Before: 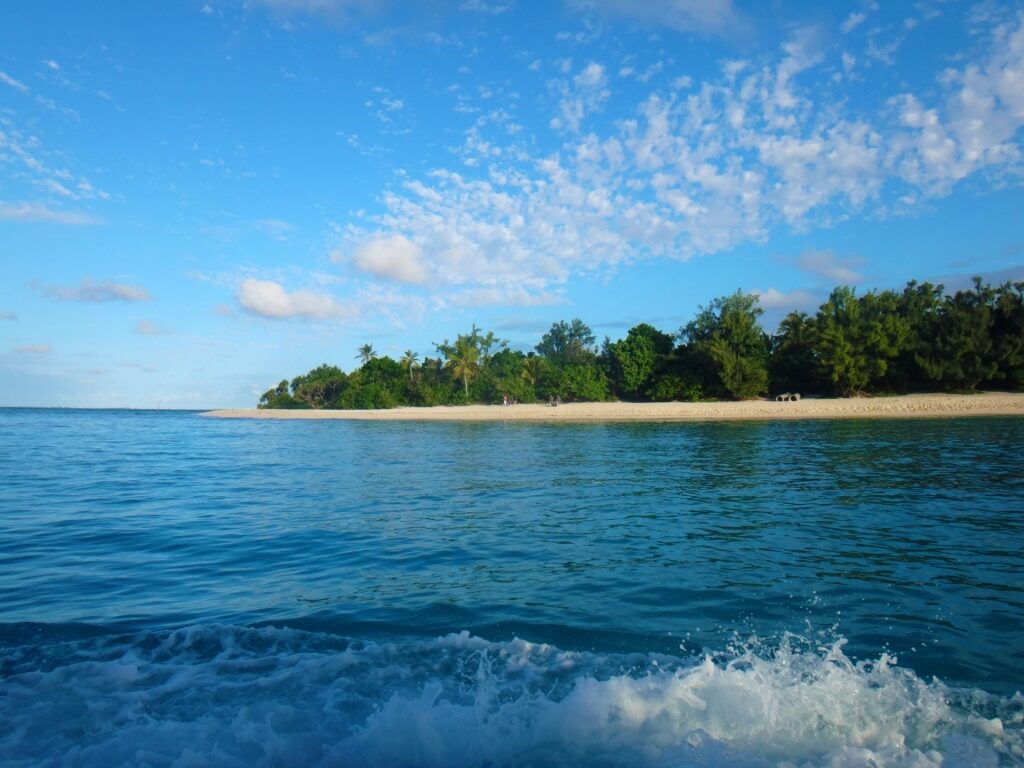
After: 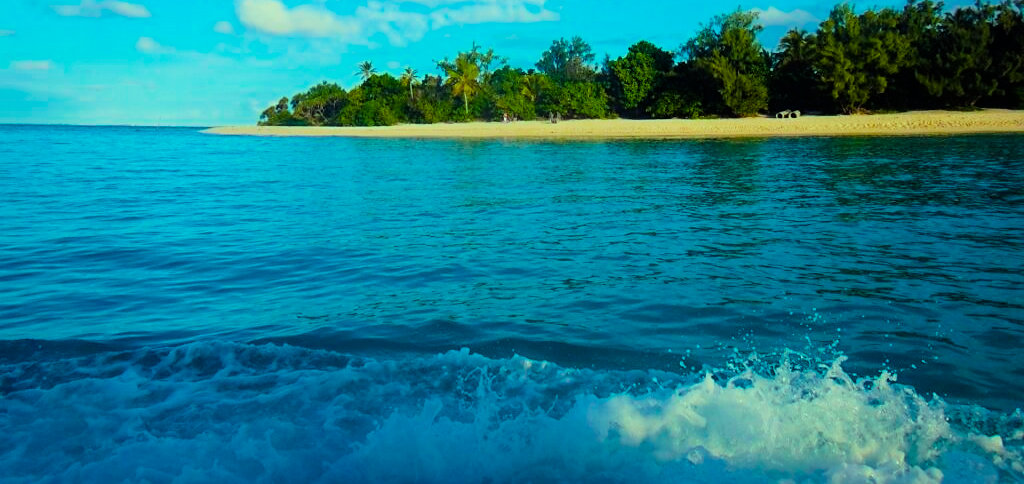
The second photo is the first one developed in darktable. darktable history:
filmic rgb: black relative exposure -7.24 EV, white relative exposure 5.09 EV, hardness 3.22, color science v6 (2022)
crop and rotate: top 36.928%
color balance rgb: highlights gain › luminance 15.408%, highlights gain › chroma 7.052%, highlights gain › hue 124.13°, linear chroma grading › global chroma 9.977%, perceptual saturation grading › global saturation 25.07%, perceptual brilliance grading › global brilliance 2.305%, perceptual brilliance grading › highlights 8.562%, perceptual brilliance grading › shadows -3.435%, global vibrance 34.269%
sharpen: radius 1.488, amount 0.408, threshold 1.481
